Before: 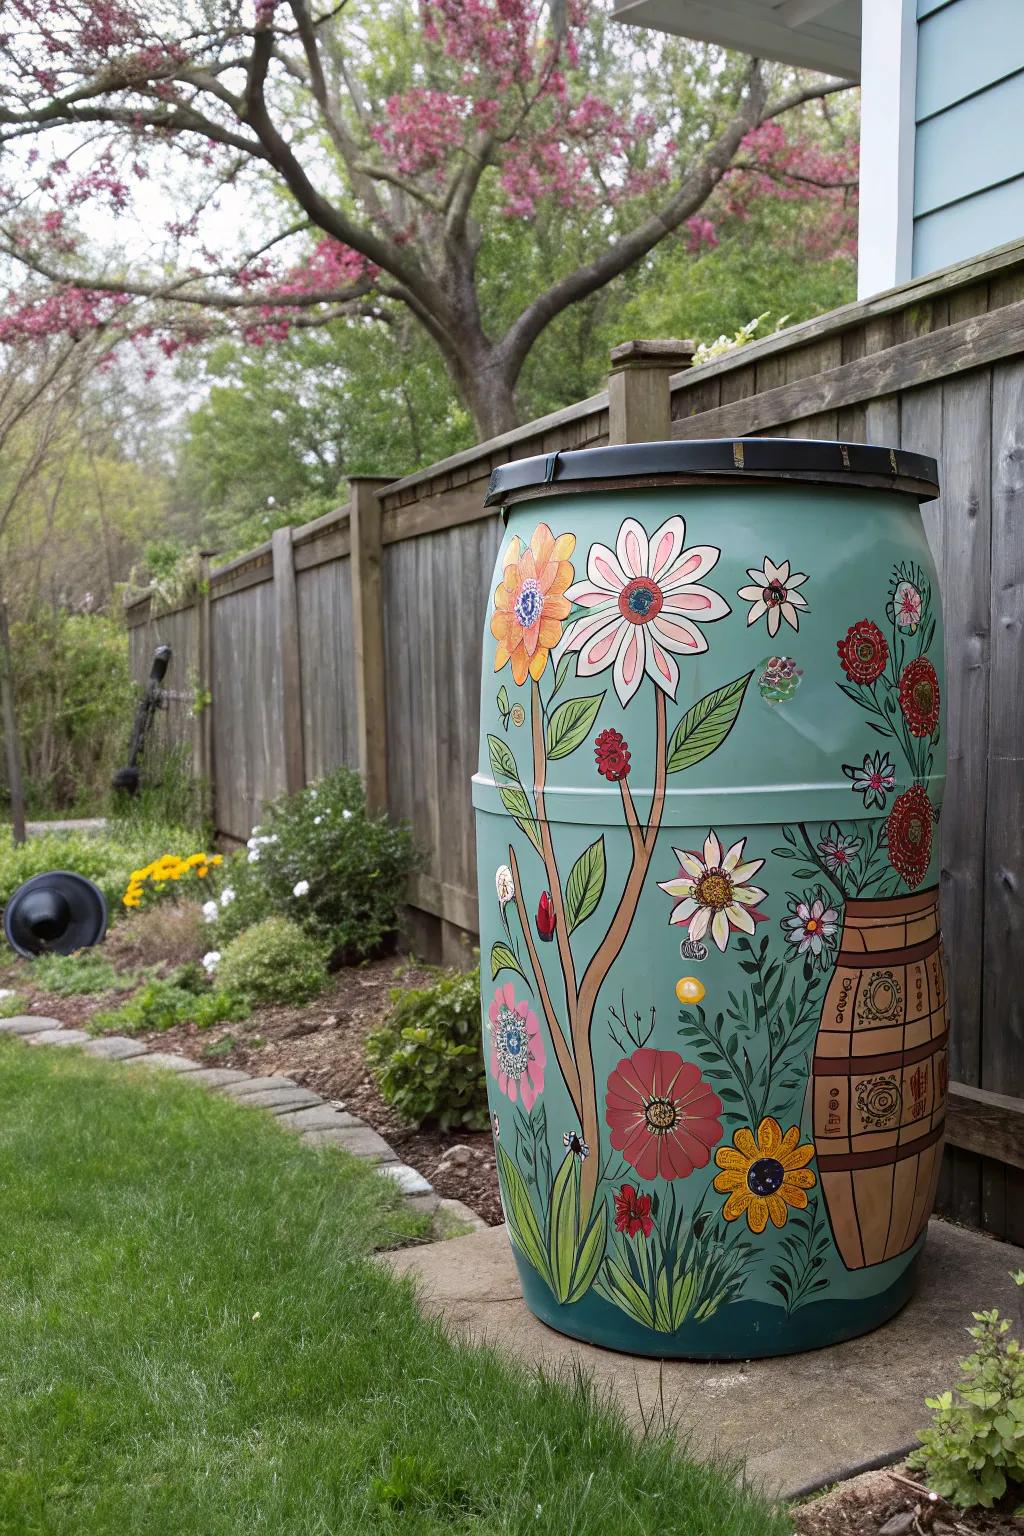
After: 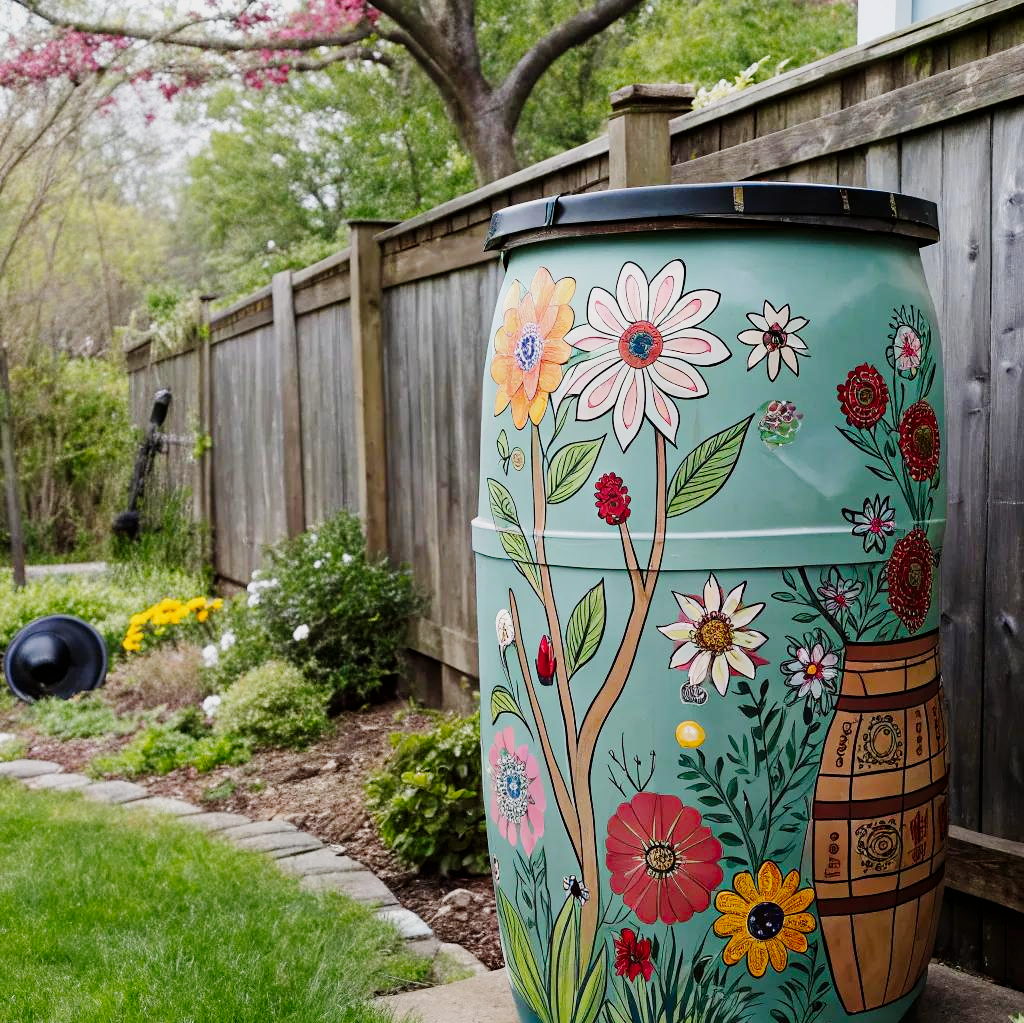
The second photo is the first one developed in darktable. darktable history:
crop: top 16.714%, bottom 16.677%
tone curve: curves: ch0 [(0, 0) (0.049, 0.01) (0.154, 0.081) (0.491, 0.56) (0.739, 0.794) (0.992, 0.937)]; ch1 [(0, 0) (0.172, 0.123) (0.317, 0.272) (0.401, 0.422) (0.499, 0.497) (0.531, 0.54) (0.615, 0.603) (0.741, 0.783) (1, 1)]; ch2 [(0, 0) (0.411, 0.424) (0.462, 0.464) (0.502, 0.489) (0.544, 0.551) (0.686, 0.638) (1, 1)], preserve colors none
